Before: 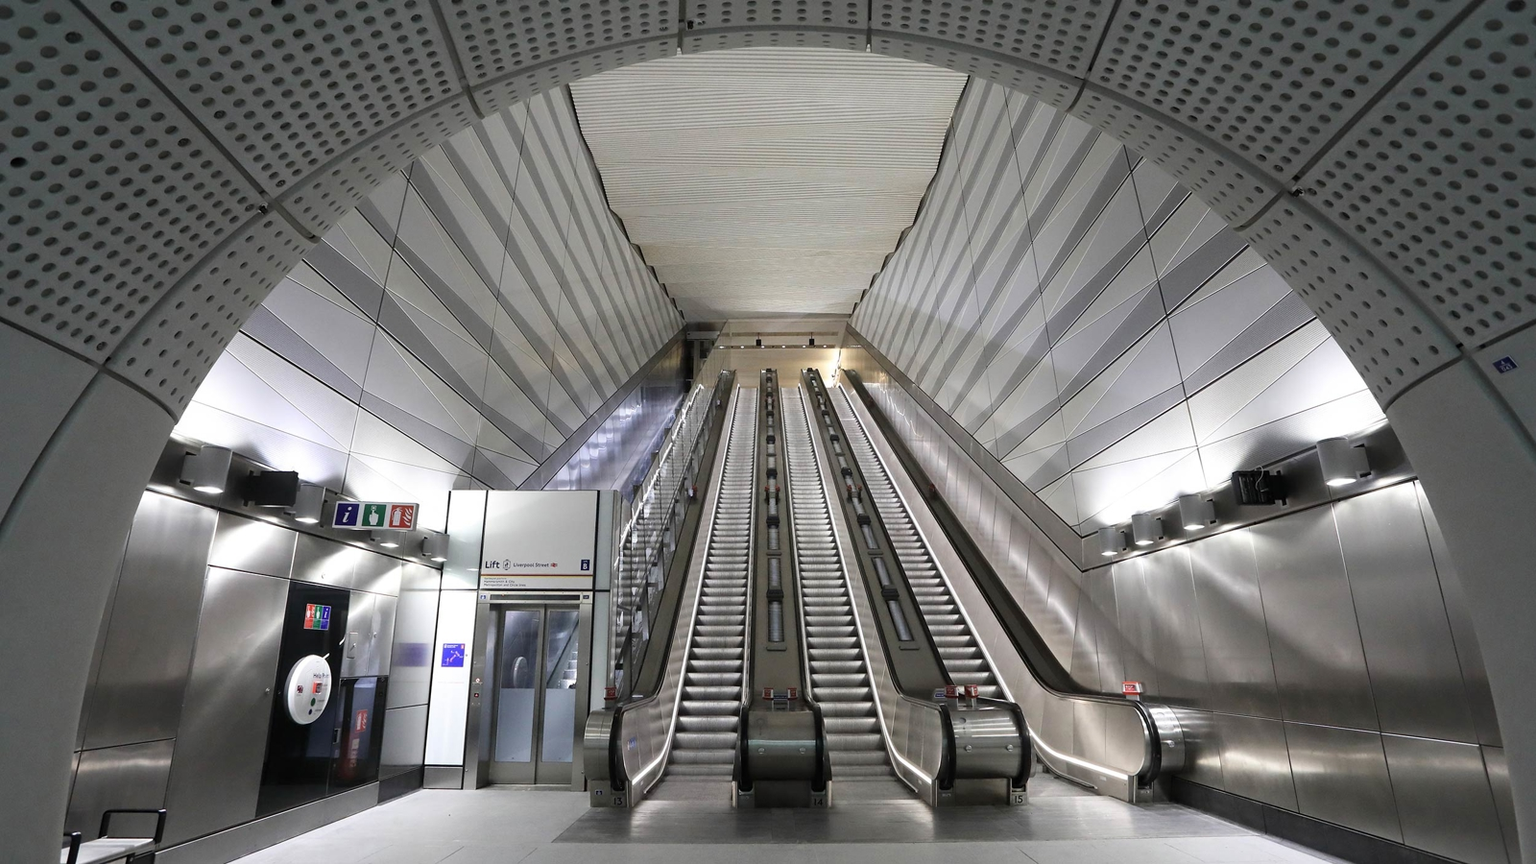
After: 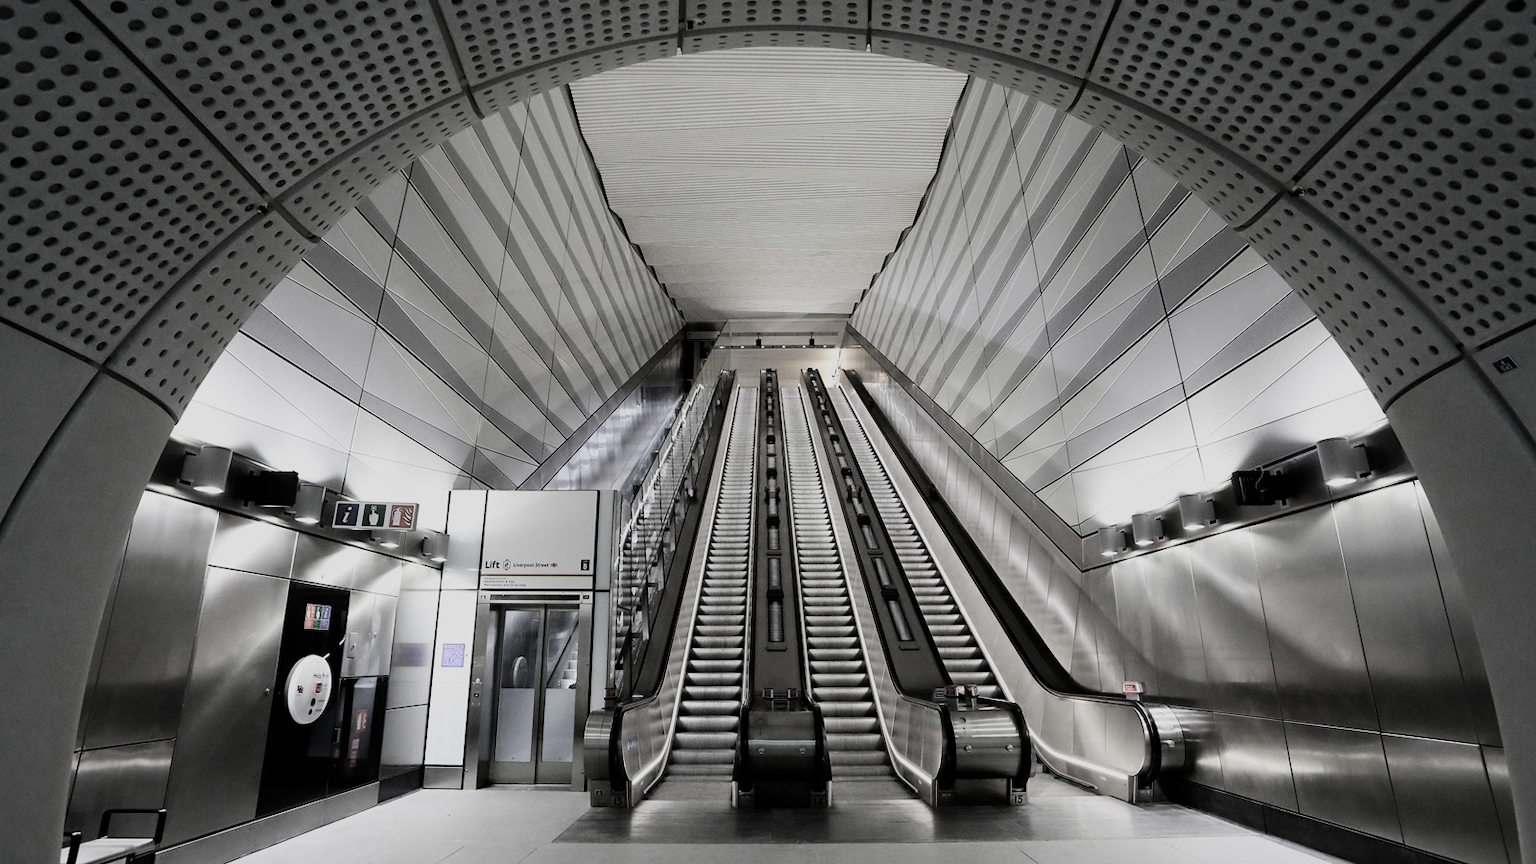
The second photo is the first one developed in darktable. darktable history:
filmic rgb: black relative exposure -5.12 EV, white relative exposure 3.98 EV, hardness 2.9, contrast 1.396, highlights saturation mix -30.02%, color science v5 (2021), contrast in shadows safe, contrast in highlights safe
